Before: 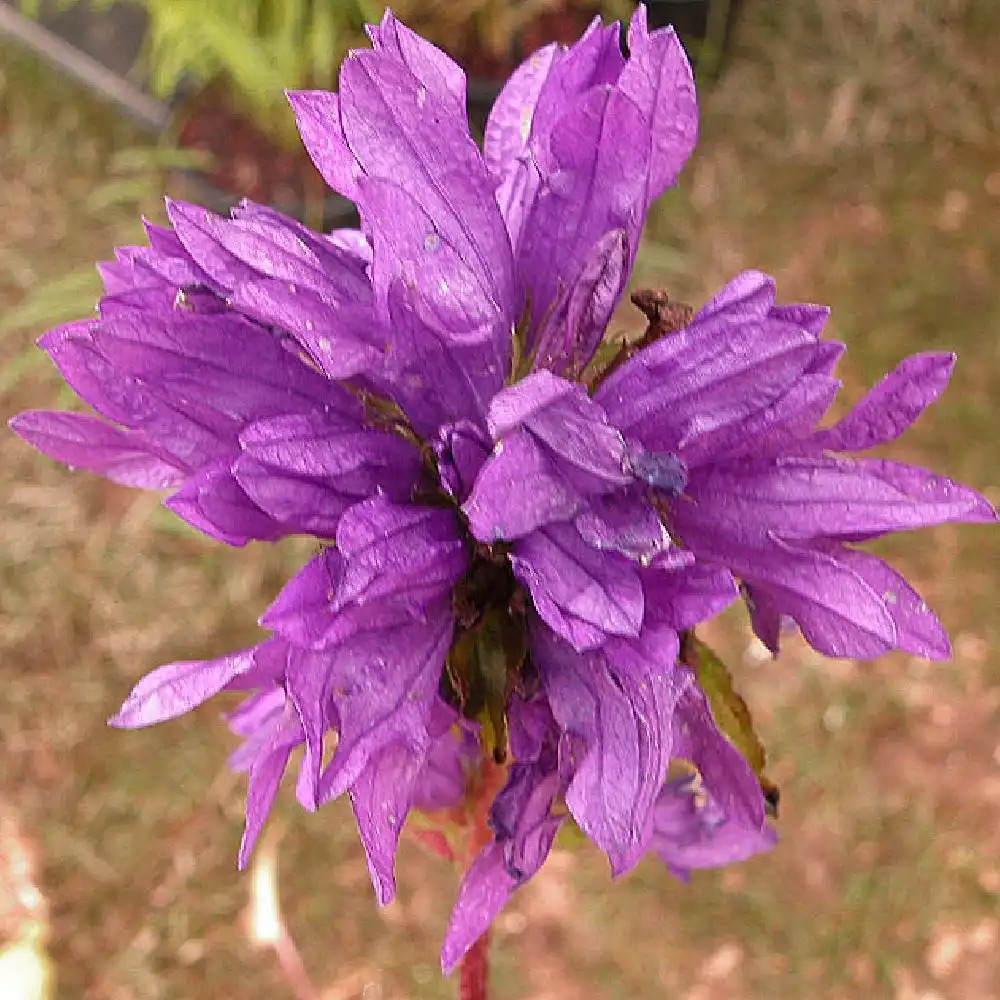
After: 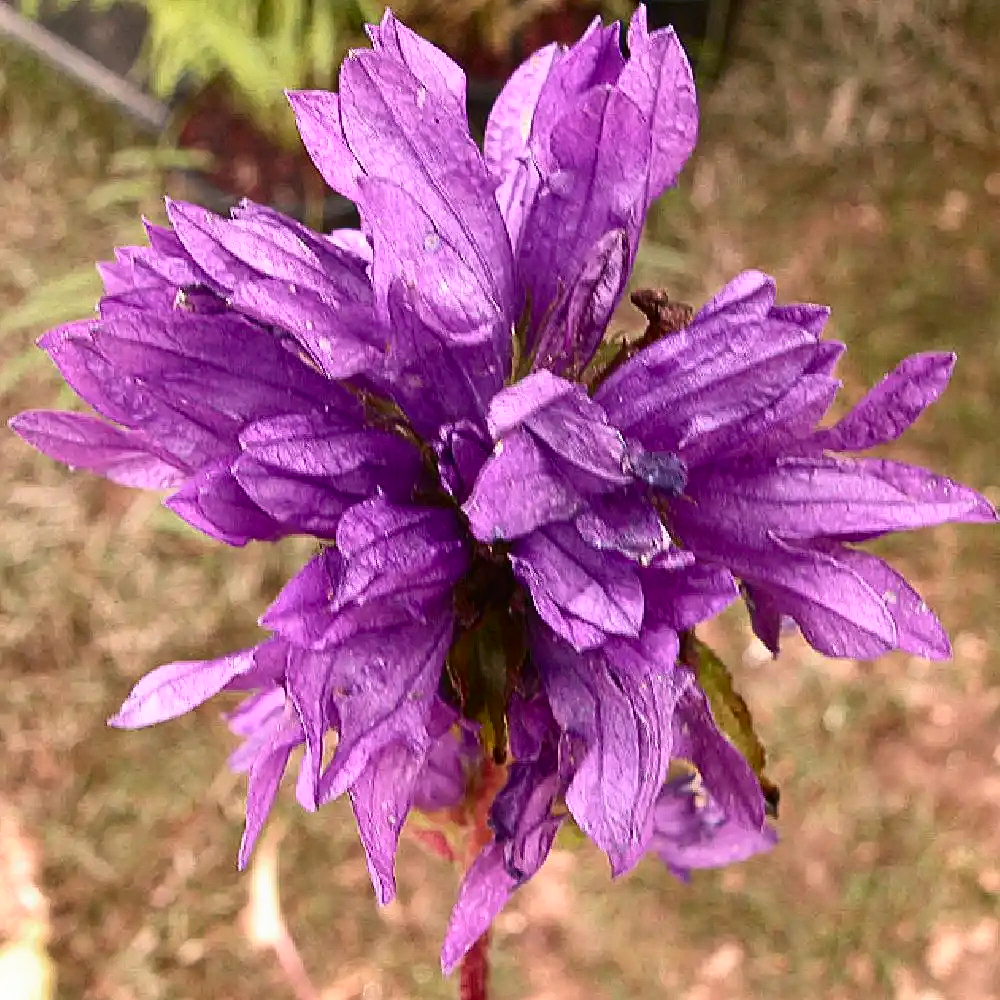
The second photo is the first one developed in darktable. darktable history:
local contrast: mode bilateral grid, contrast 99, coarseness 99, detail 91%, midtone range 0.2
tone equalizer: on, module defaults
shadows and highlights: shadows 20.51, highlights -20.1, soften with gaussian
contrast brightness saturation: contrast 0.293
